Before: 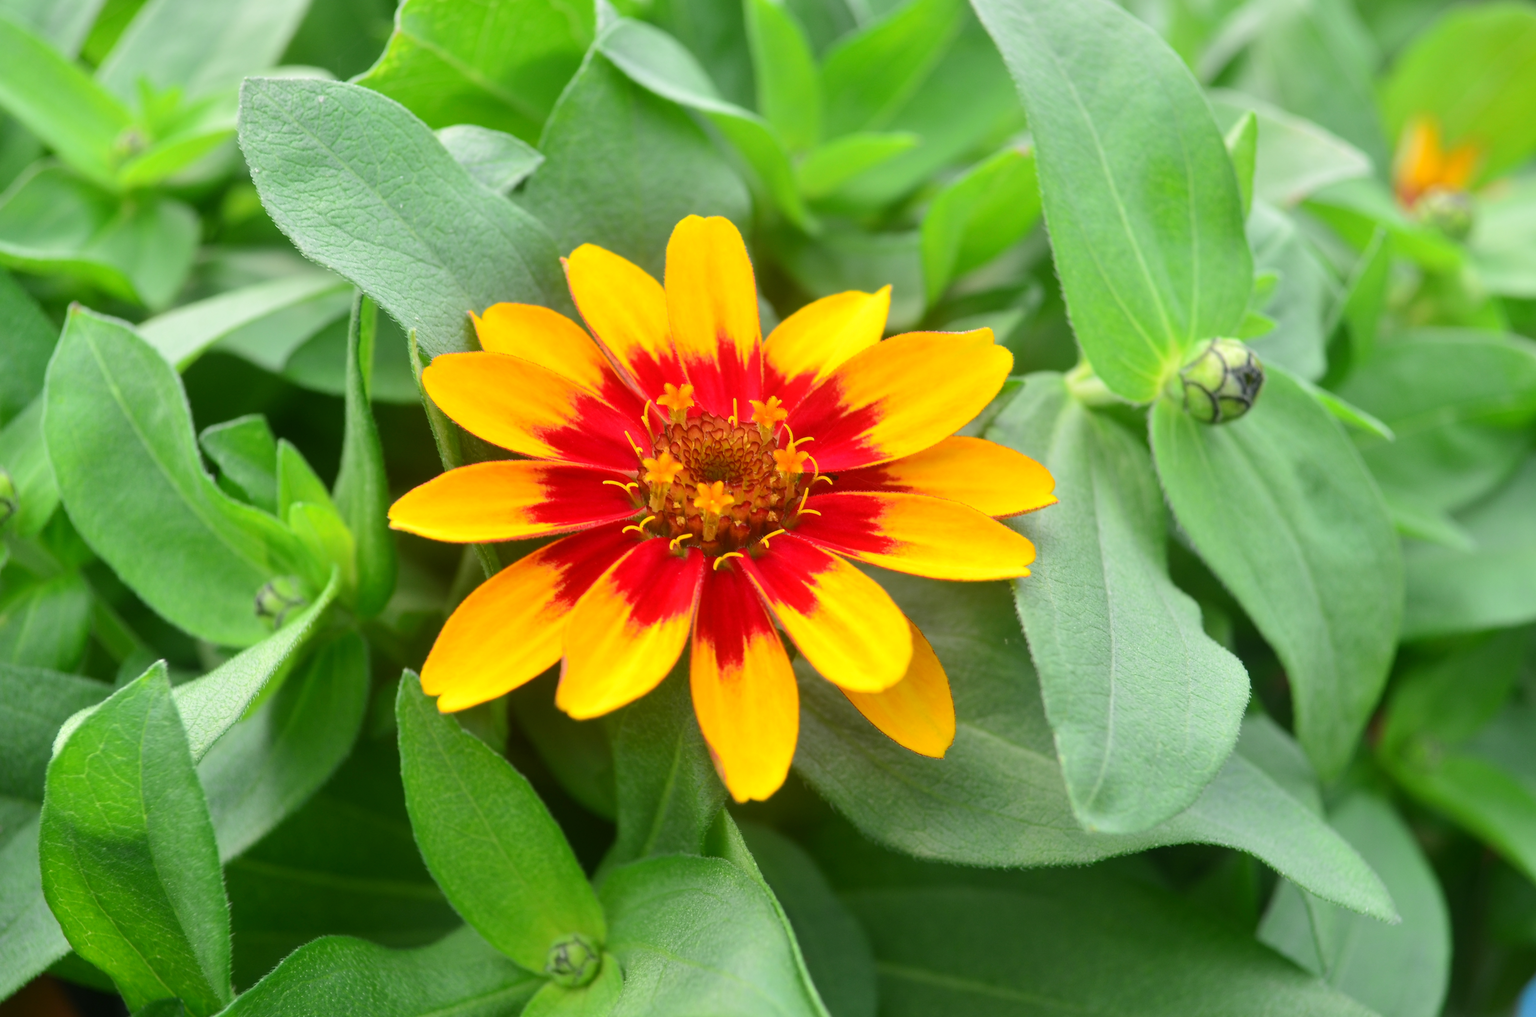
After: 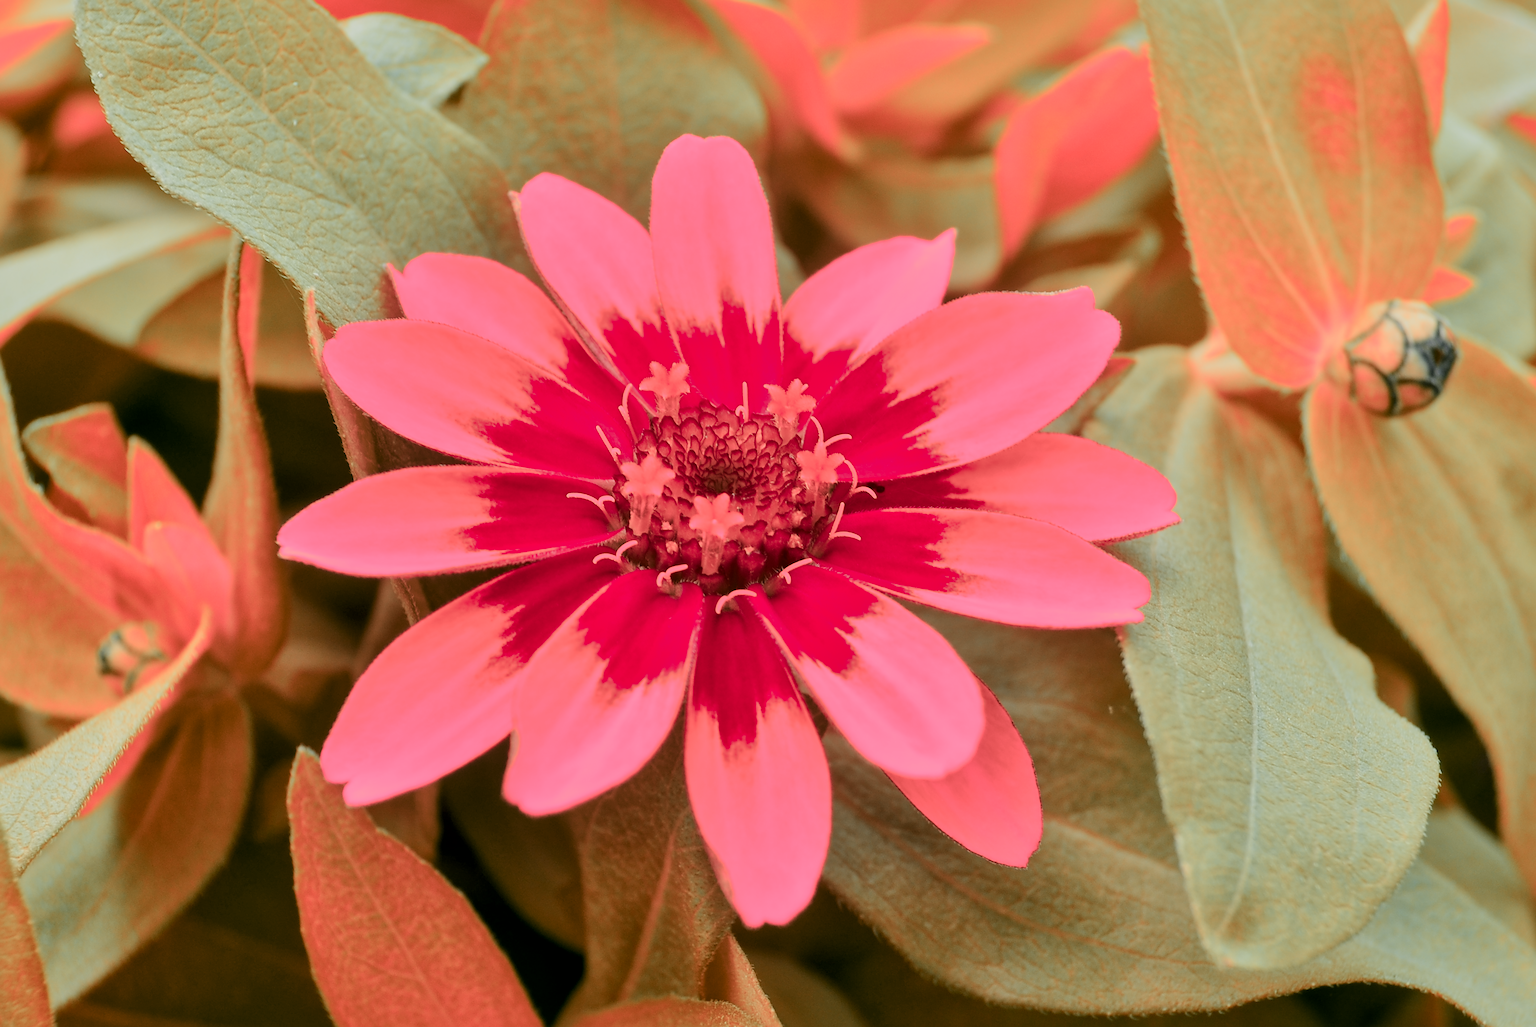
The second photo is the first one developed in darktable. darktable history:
sharpen: on, module defaults
filmic rgb: black relative exposure -7.19 EV, white relative exposure 5.34 EV, threshold 3.02 EV, hardness 3.02, enable highlight reconstruction true
local contrast: mode bilateral grid, contrast 21, coarseness 49, detail 140%, midtone range 0.2
color zones: curves: ch2 [(0, 0.488) (0.143, 0.417) (0.286, 0.212) (0.429, 0.179) (0.571, 0.154) (0.714, 0.415) (0.857, 0.495) (1, 0.488)]
crop and rotate: left 11.893%, top 11.355%, right 13.927%, bottom 13.762%
